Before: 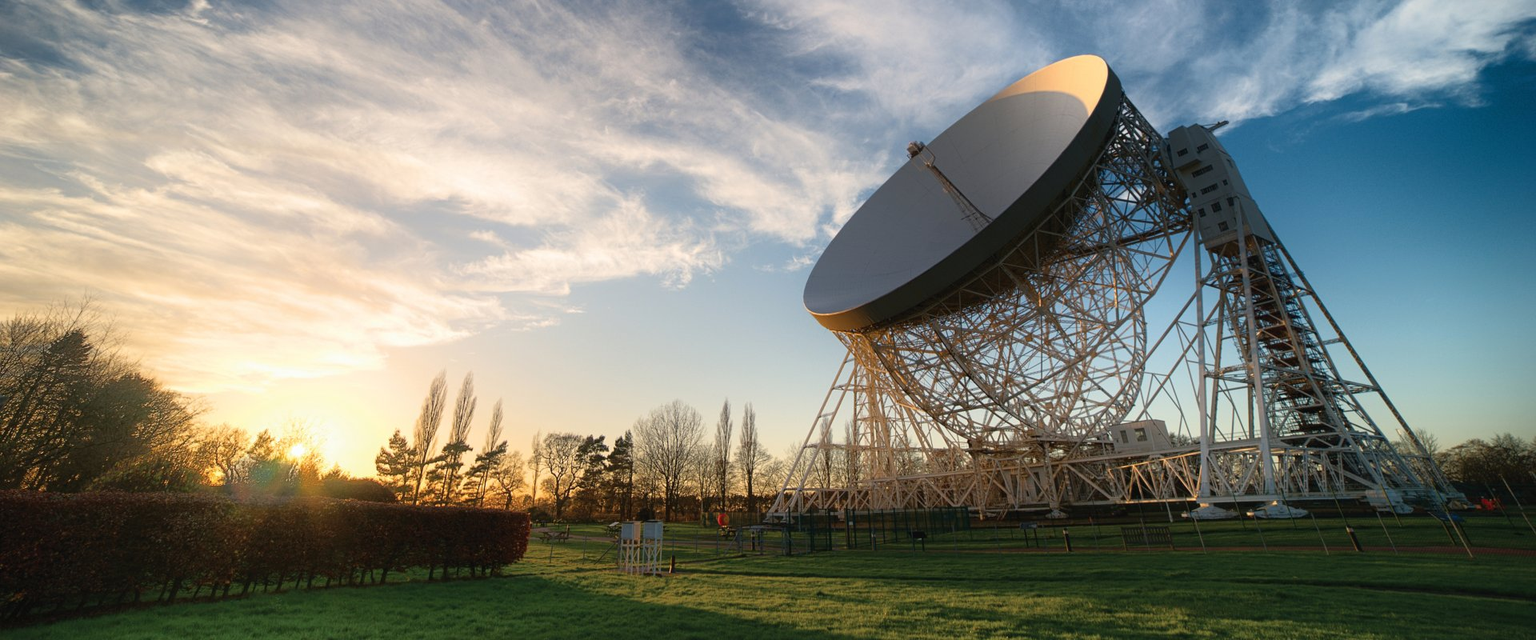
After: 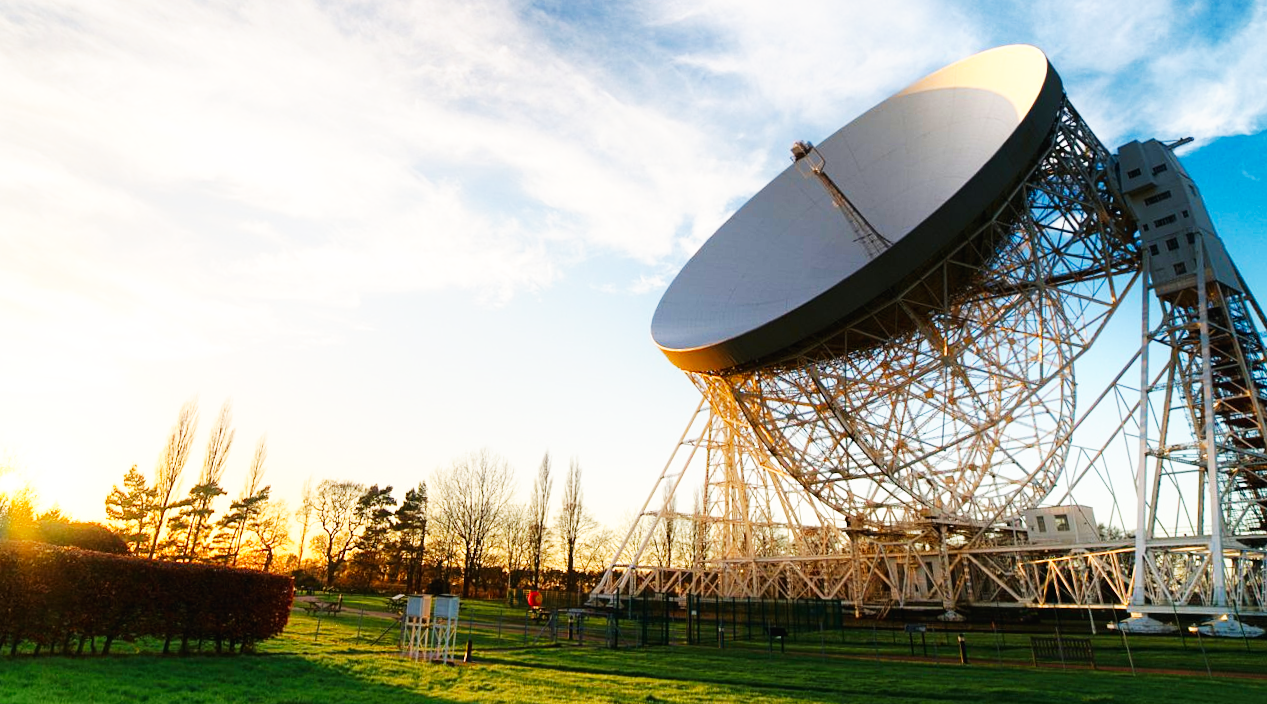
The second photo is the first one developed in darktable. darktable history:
crop and rotate: angle -3.27°, left 14.277%, top 0.028%, right 10.766%, bottom 0.028%
base curve: curves: ch0 [(0, 0) (0.007, 0.004) (0.027, 0.03) (0.046, 0.07) (0.207, 0.54) (0.442, 0.872) (0.673, 0.972) (1, 1)], preserve colors none
color contrast: green-magenta contrast 1.1, blue-yellow contrast 1.1, unbound 0
